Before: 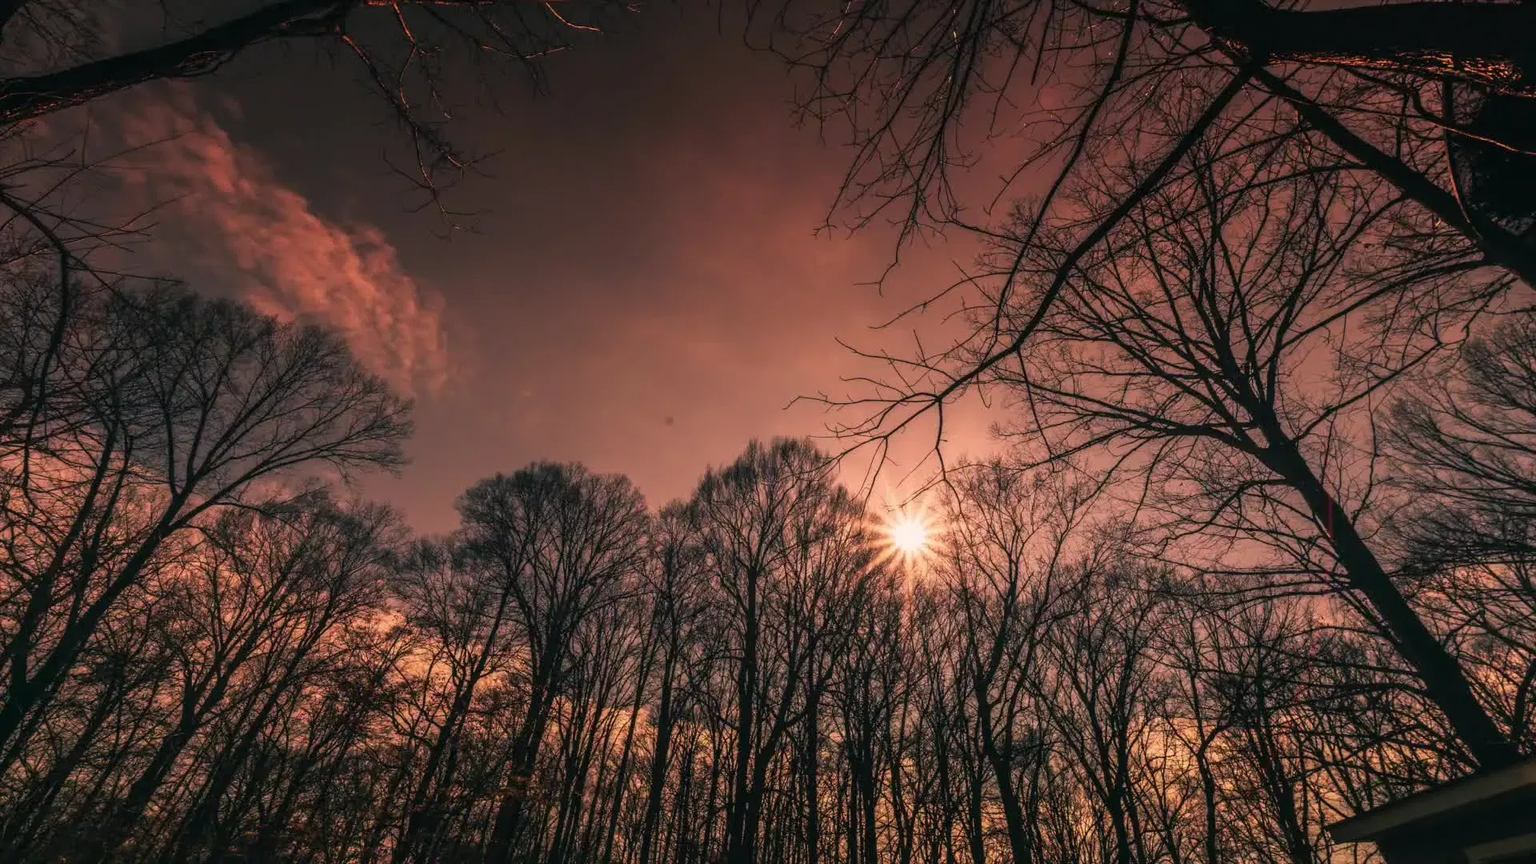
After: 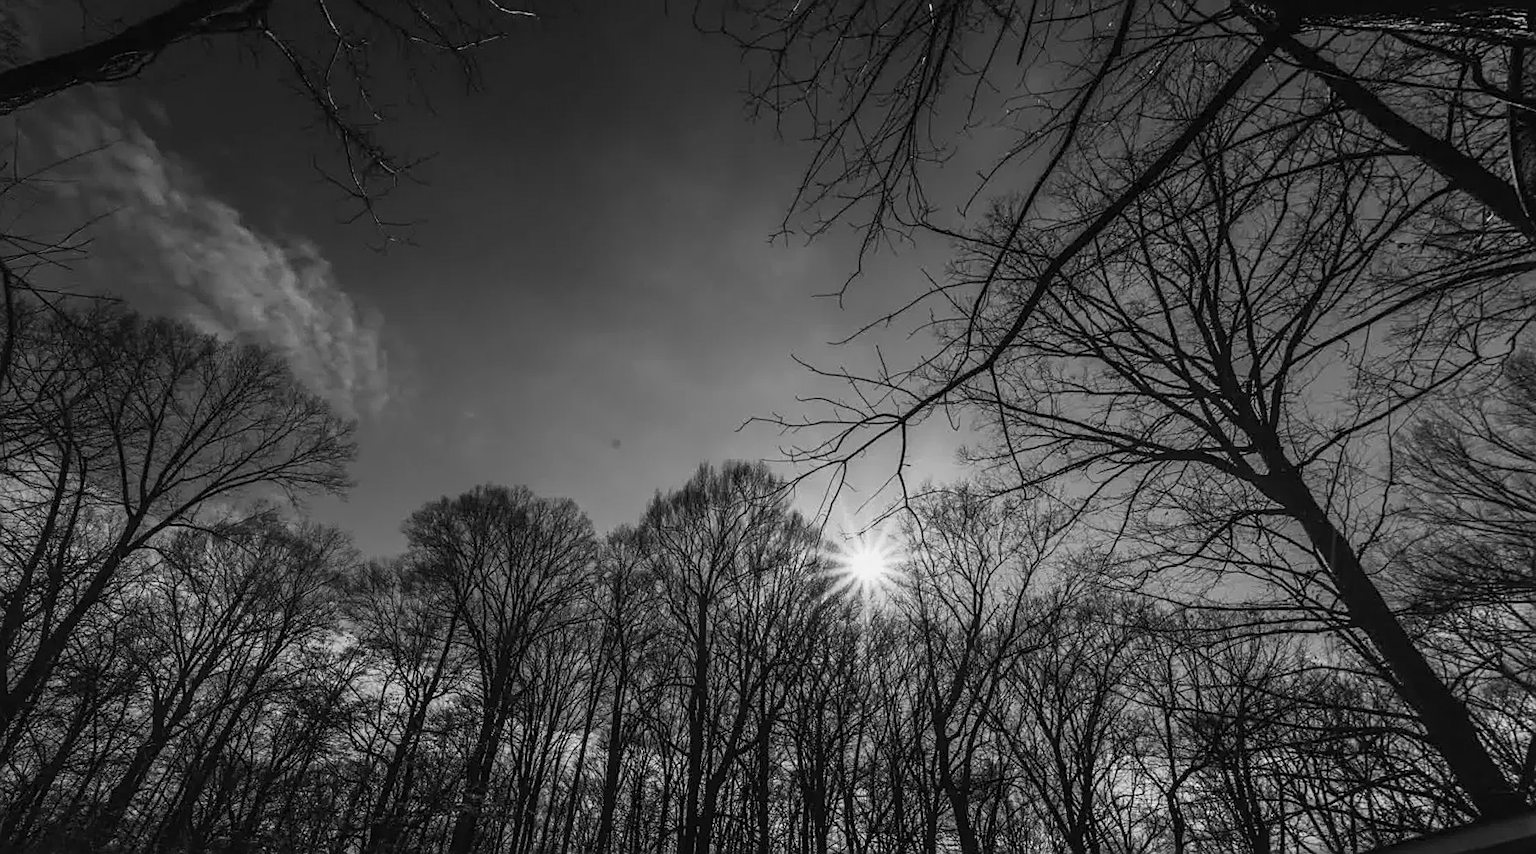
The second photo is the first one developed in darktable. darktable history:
monochrome: on, module defaults
crop: top 0.05%, bottom 0.098%
rotate and perspective: rotation 0.062°, lens shift (vertical) 0.115, lens shift (horizontal) -0.133, crop left 0.047, crop right 0.94, crop top 0.061, crop bottom 0.94
sharpen: on, module defaults
